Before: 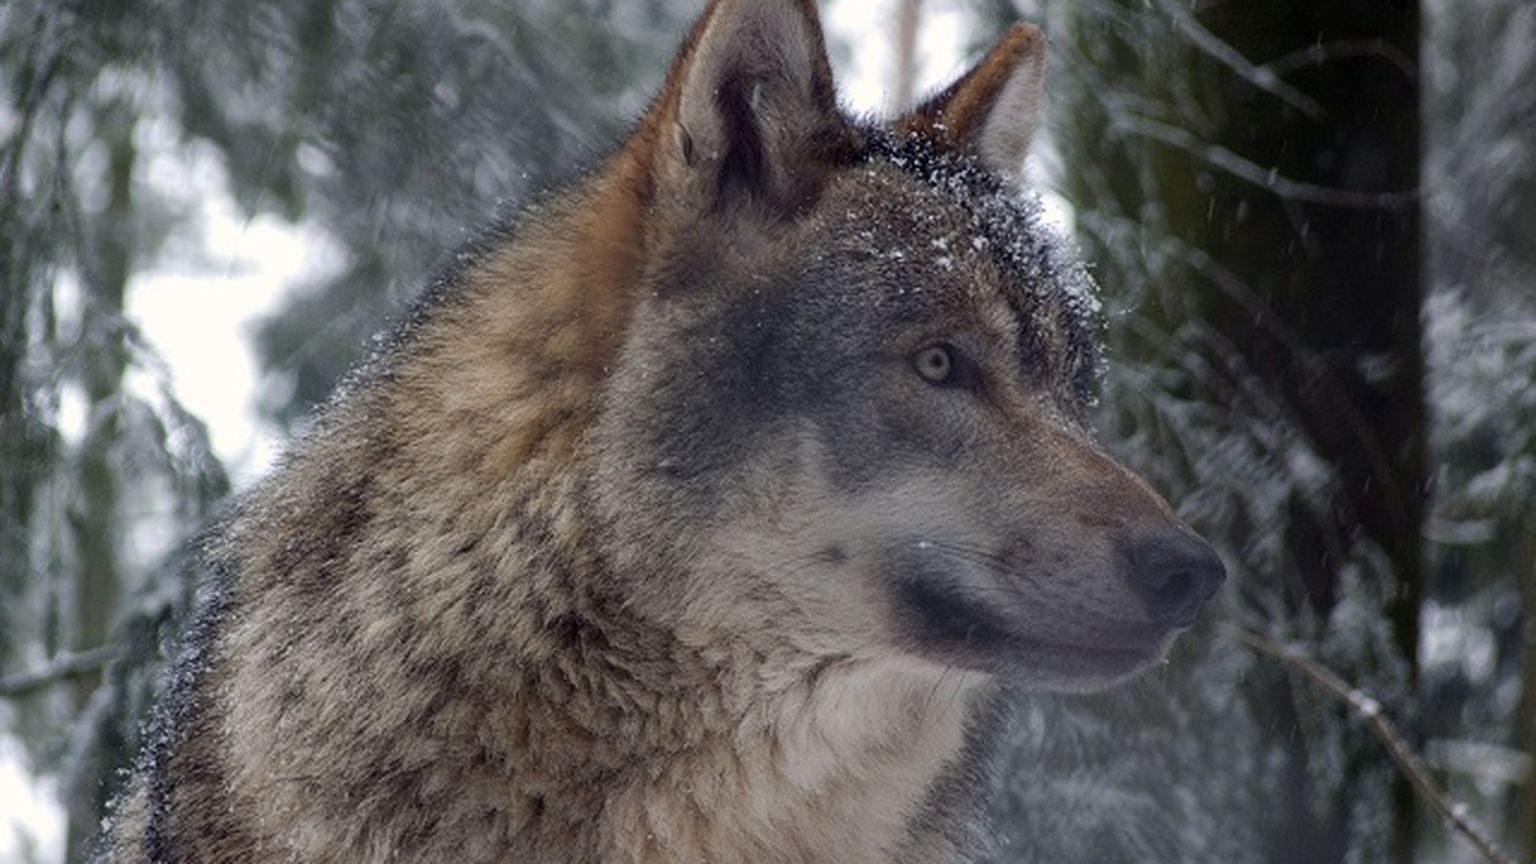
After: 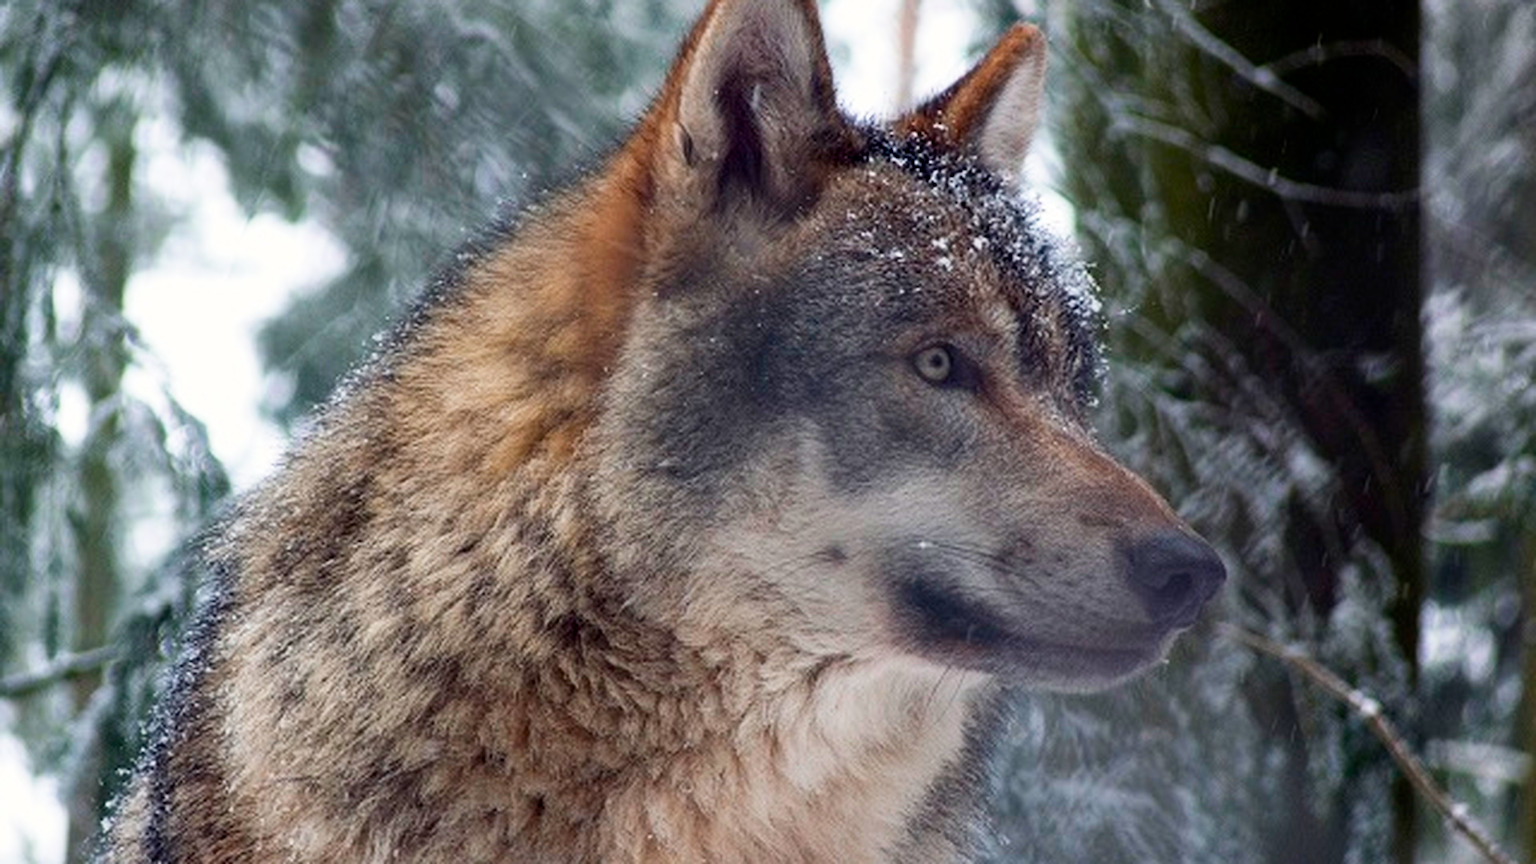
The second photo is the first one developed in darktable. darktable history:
contrast brightness saturation: contrast 0.08, saturation 0.2
base curve: curves: ch0 [(0, 0) (0.579, 0.807) (1, 1)], preserve colors none
